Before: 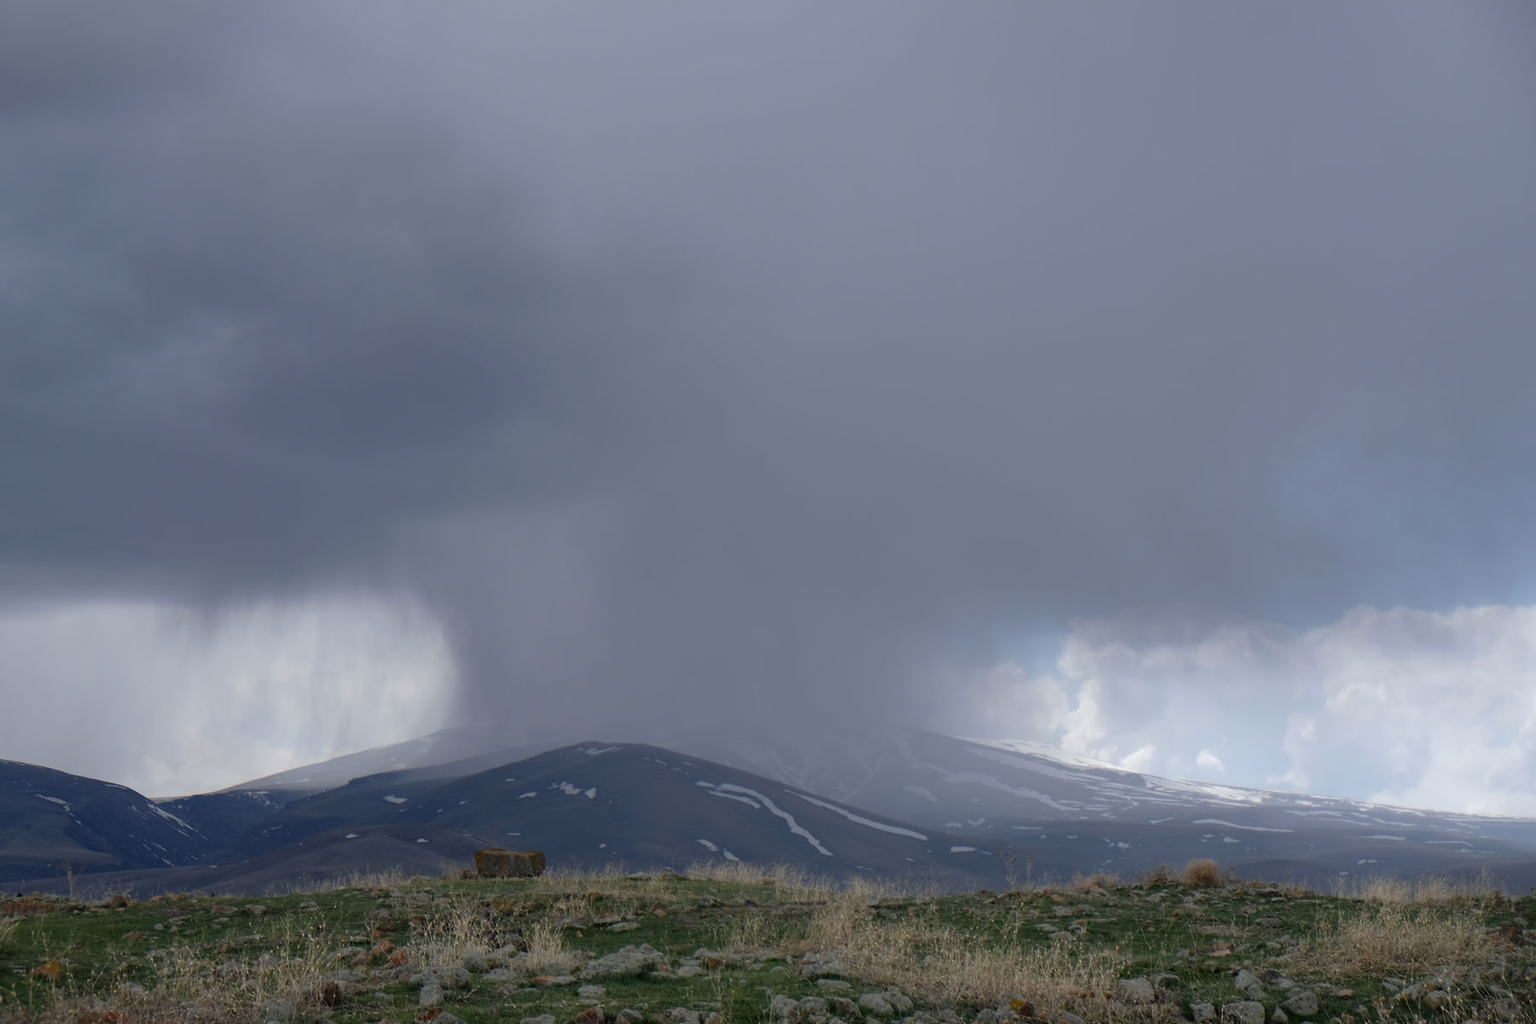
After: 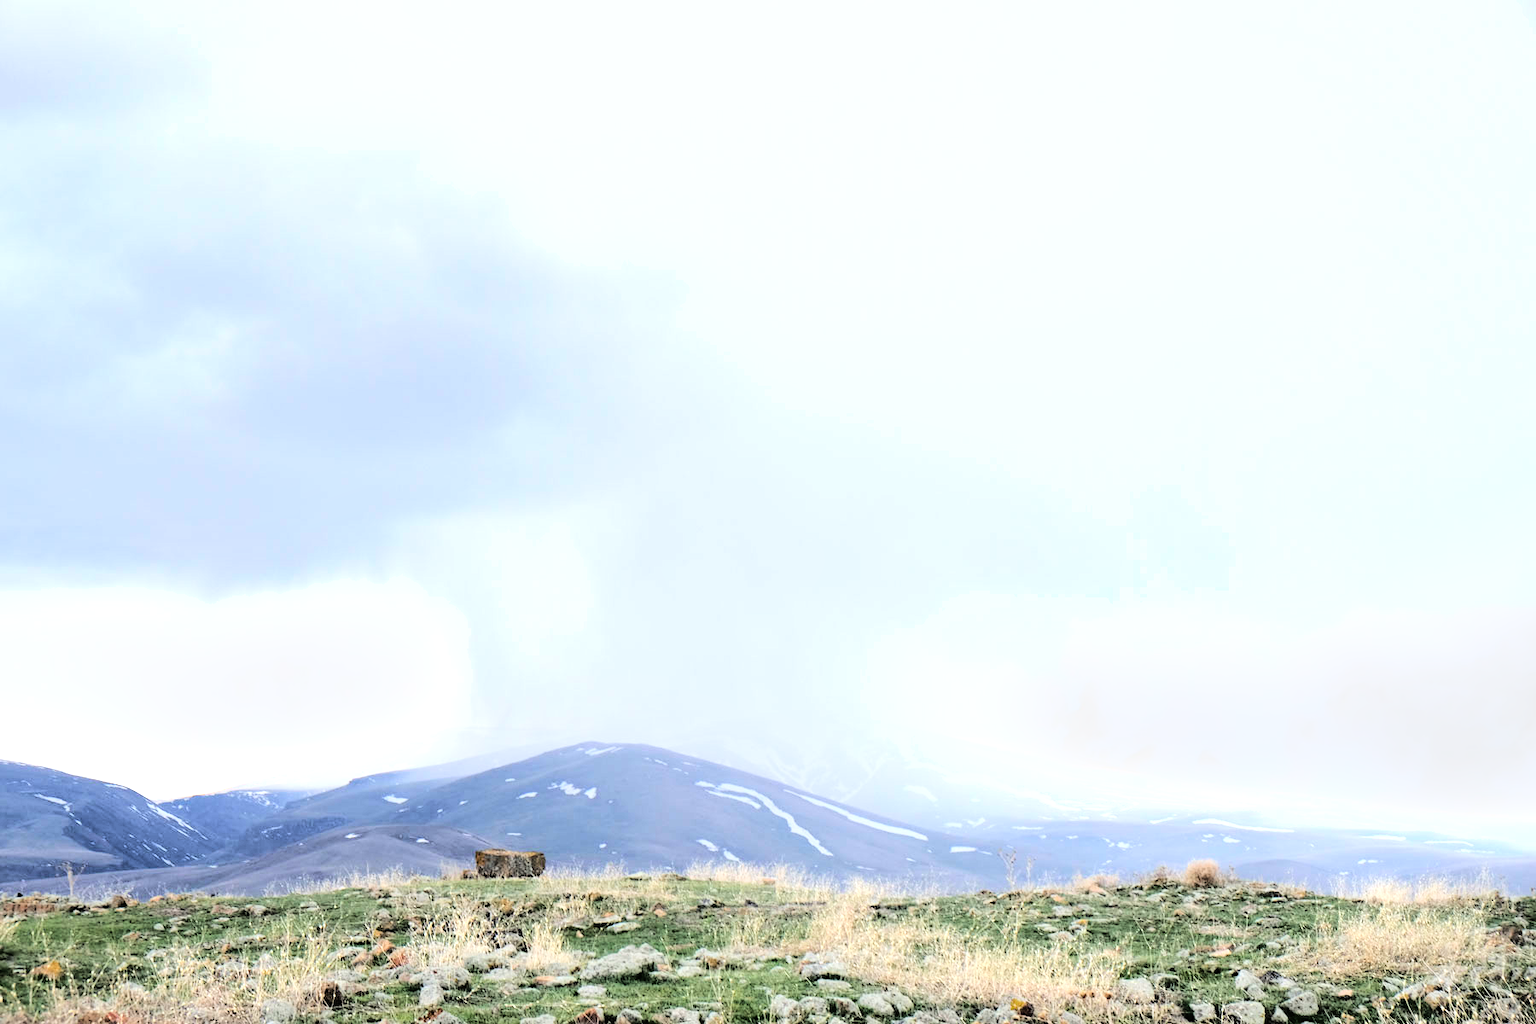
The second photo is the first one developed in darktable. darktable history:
base curve: curves: ch0 [(0, 0) (0.036, 0.01) (0.123, 0.254) (0.258, 0.504) (0.507, 0.748) (1, 1)]
exposure: black level correction 0, exposure 1.706 EV, compensate highlight preservation false
shadows and highlights: radius 47.68, white point adjustment 6.71, compress 79.55%, soften with gaussian
